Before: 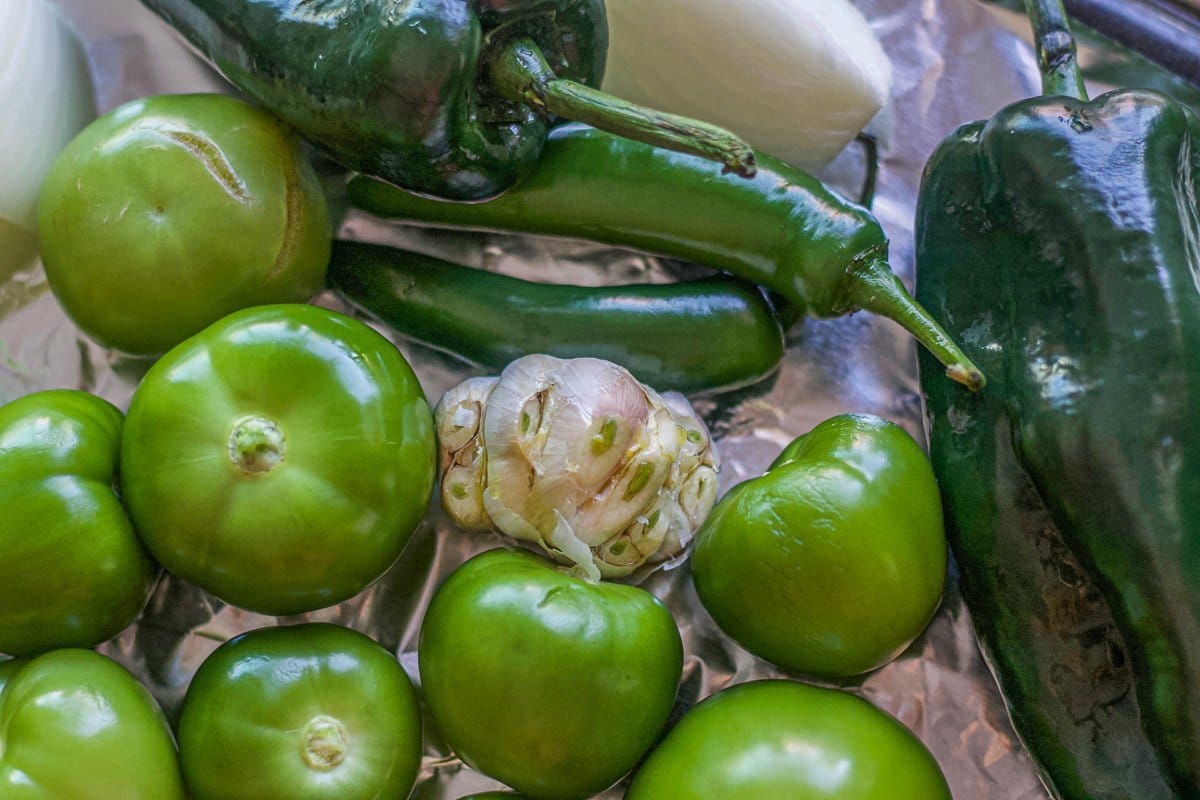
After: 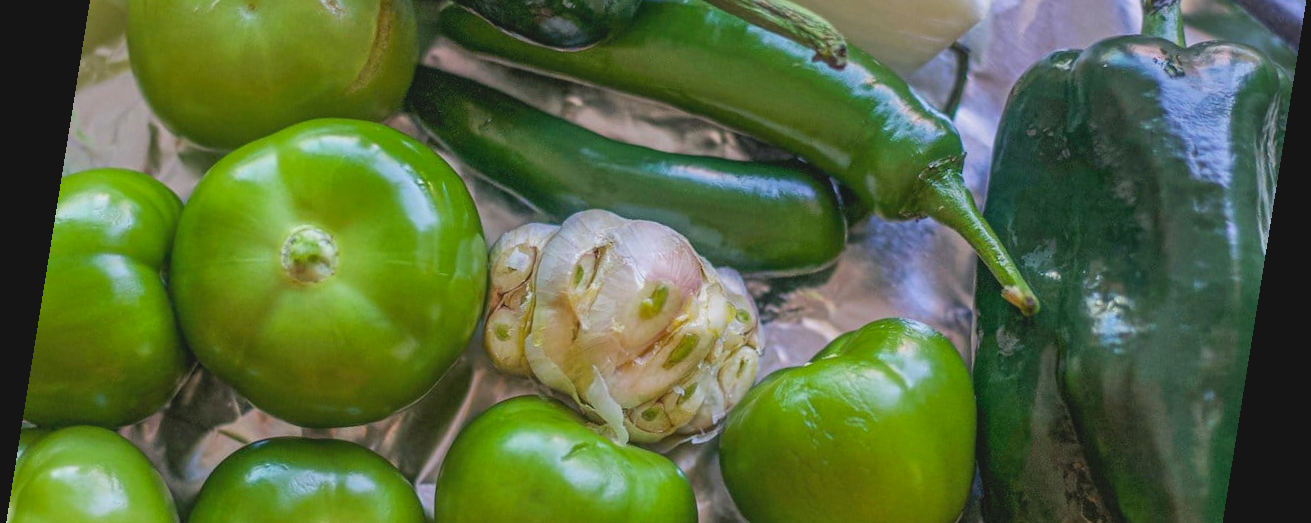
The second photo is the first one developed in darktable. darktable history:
crop and rotate: top 23.043%, bottom 23.437%
rotate and perspective: rotation 9.12°, automatic cropping off
contrast brightness saturation: contrast -0.1, brightness 0.05, saturation 0.08
